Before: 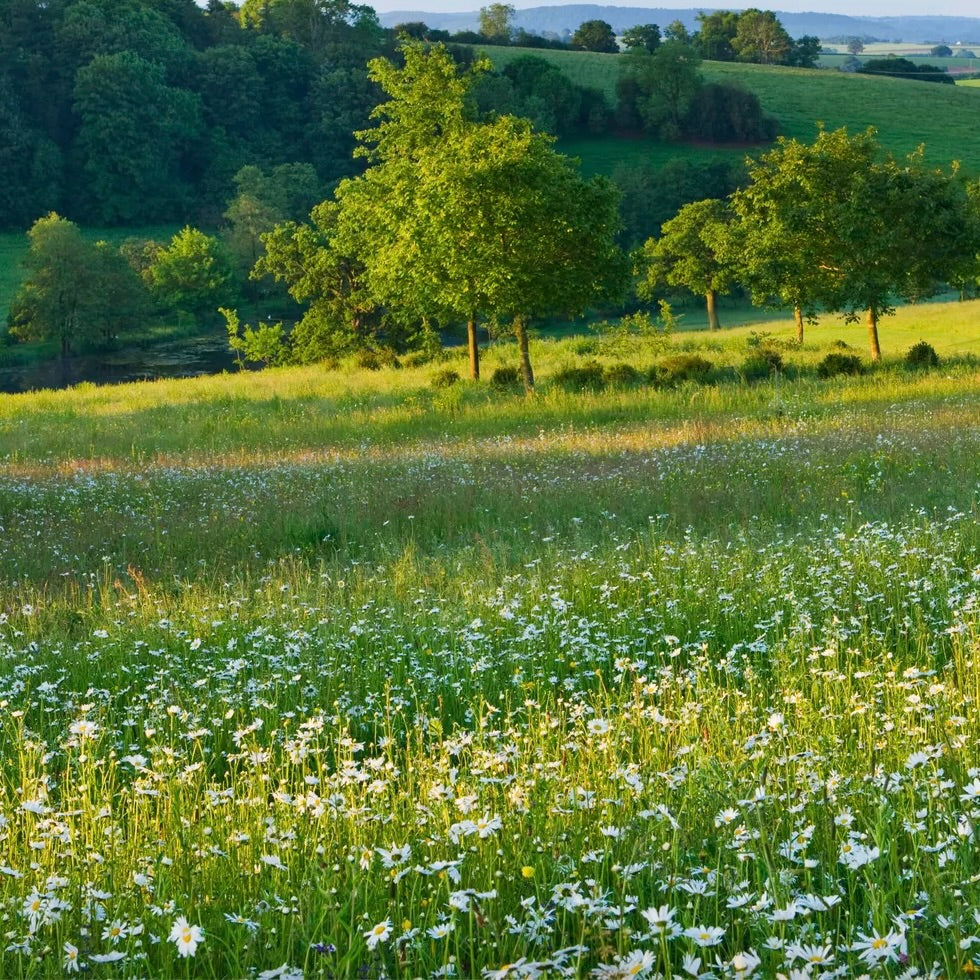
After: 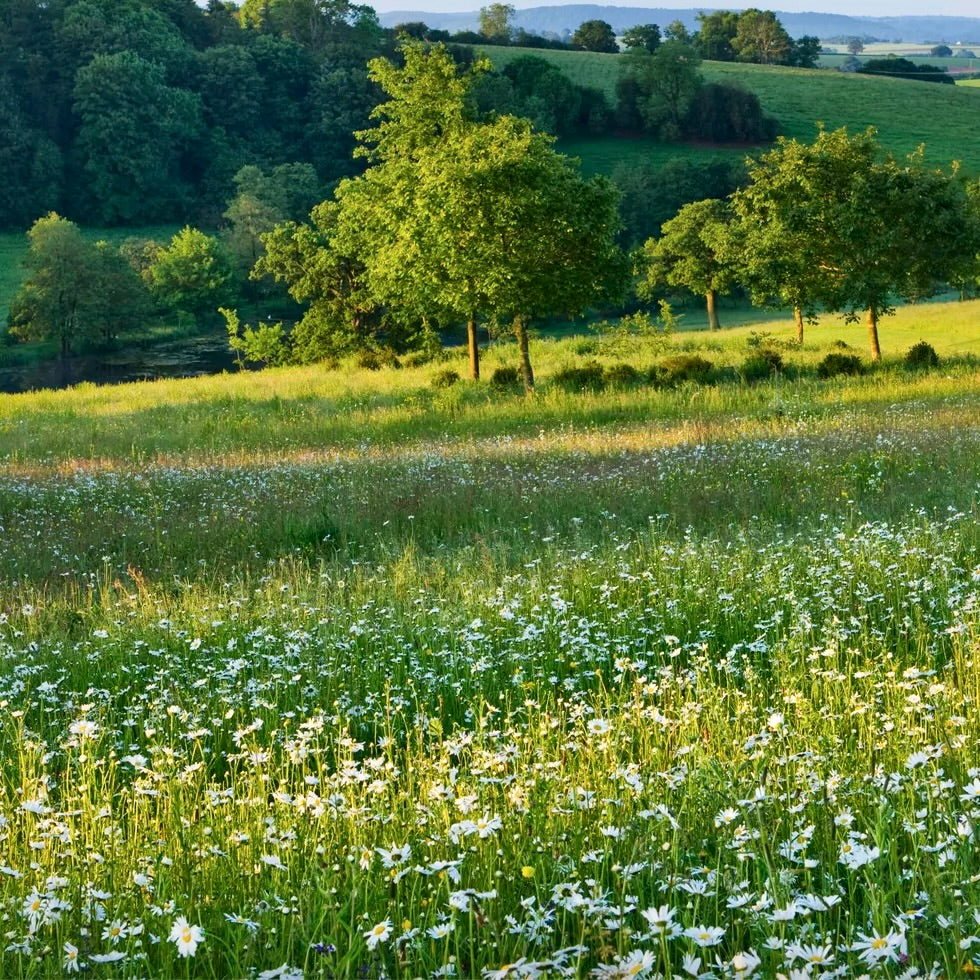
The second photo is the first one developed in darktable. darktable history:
levels: mode automatic, levels [0.093, 0.434, 0.988]
local contrast: mode bilateral grid, contrast 20, coarseness 51, detail 149%, midtone range 0.2
